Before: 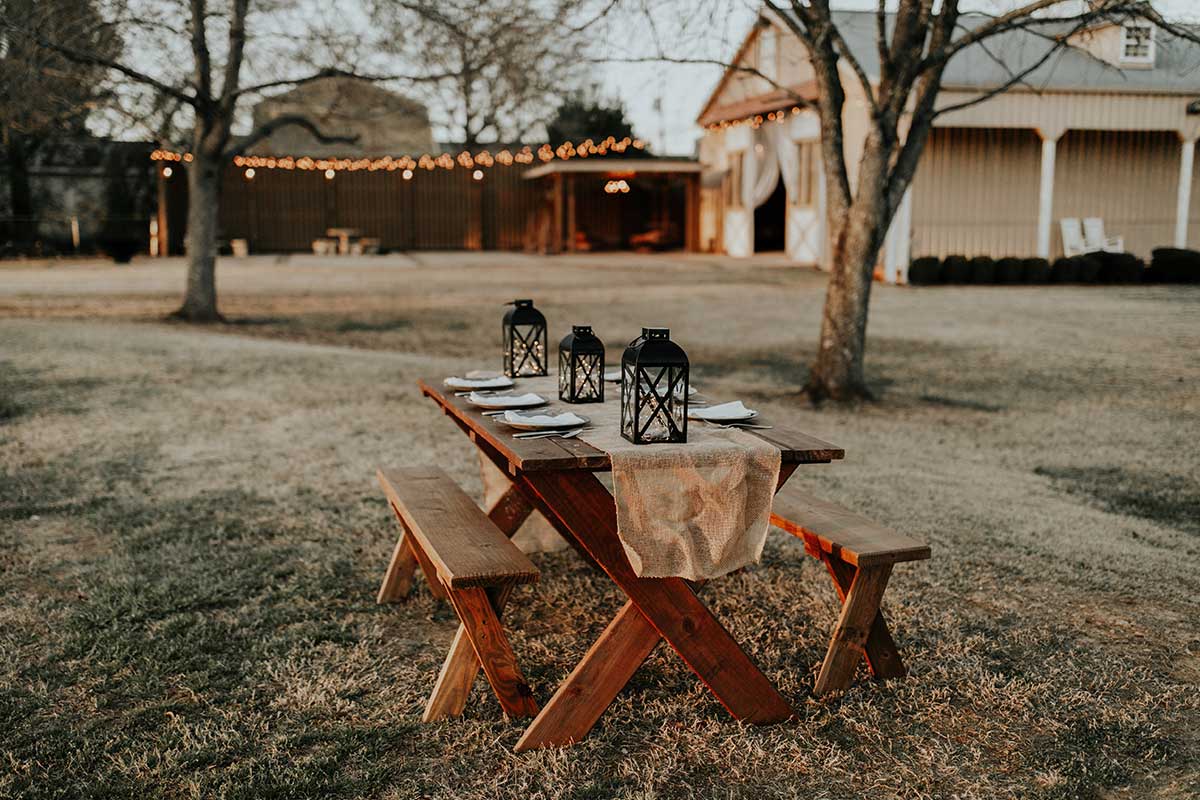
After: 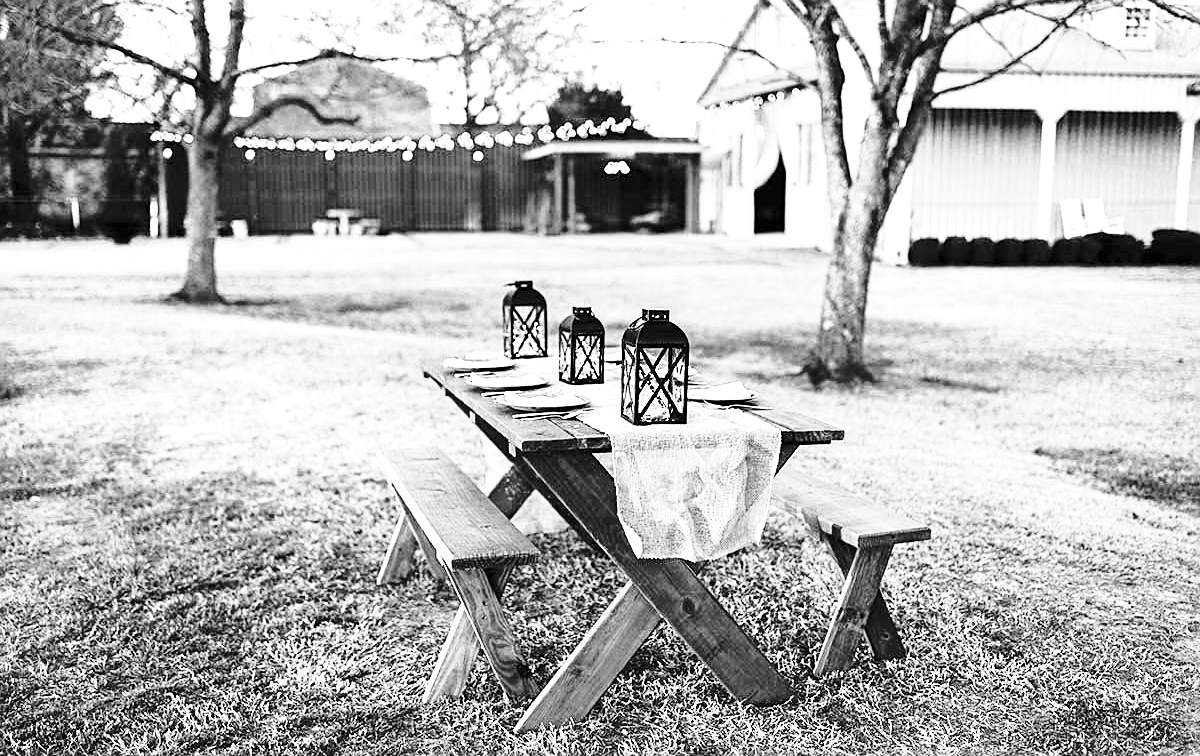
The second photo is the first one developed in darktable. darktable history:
sharpen: on, module defaults
color balance rgb: shadows lift › chroma 3.88%, shadows lift › hue 88.52°, power › hue 214.65°, global offset › chroma 0.1%, global offset › hue 252.4°, contrast 4.45%
crop and rotate: top 2.479%, bottom 3.018%
contrast brightness saturation: saturation -0.05
monochrome: a -3.63, b -0.465
base curve: curves: ch0 [(0, 0) (0.032, 0.037) (0.105, 0.228) (0.435, 0.76) (0.856, 0.983) (1, 1)]
exposure: black level correction 0, exposure 1.4 EV, compensate highlight preservation false
